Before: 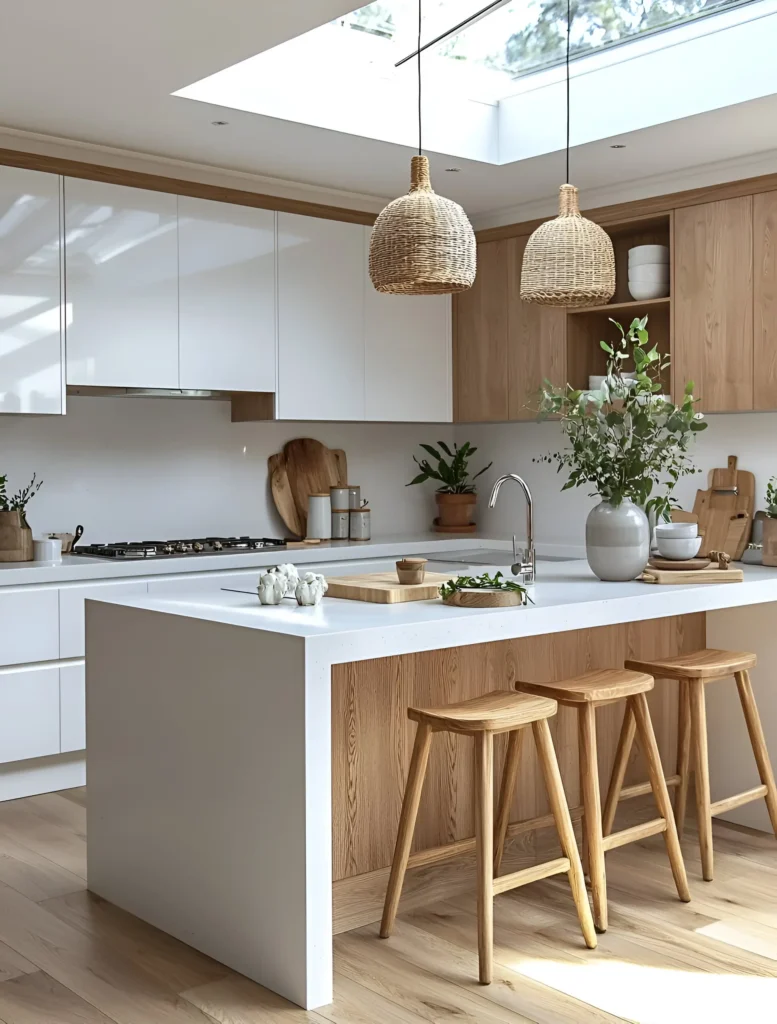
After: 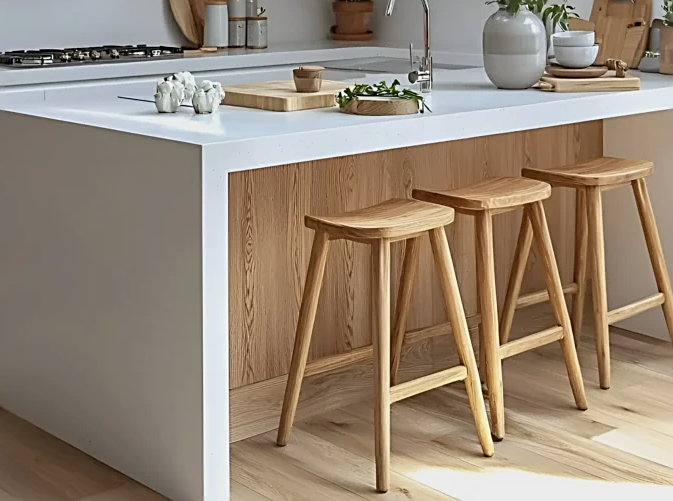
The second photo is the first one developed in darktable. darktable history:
crop and rotate: left 13.306%, top 48.129%, bottom 2.928%
color balance rgb: contrast -10%
sharpen: on, module defaults
